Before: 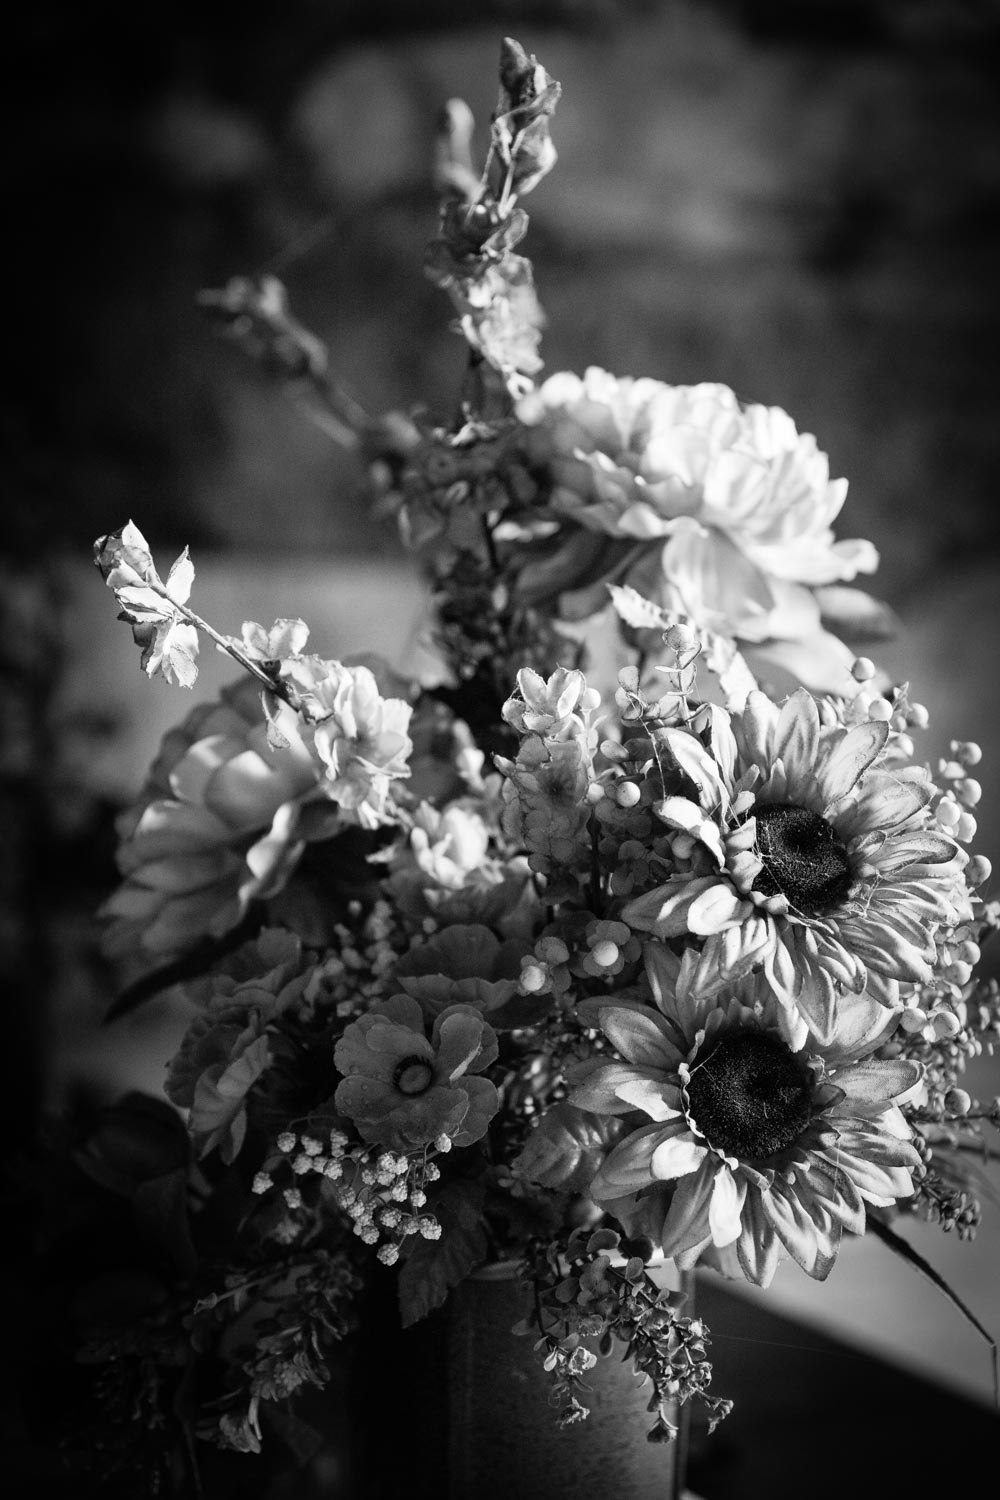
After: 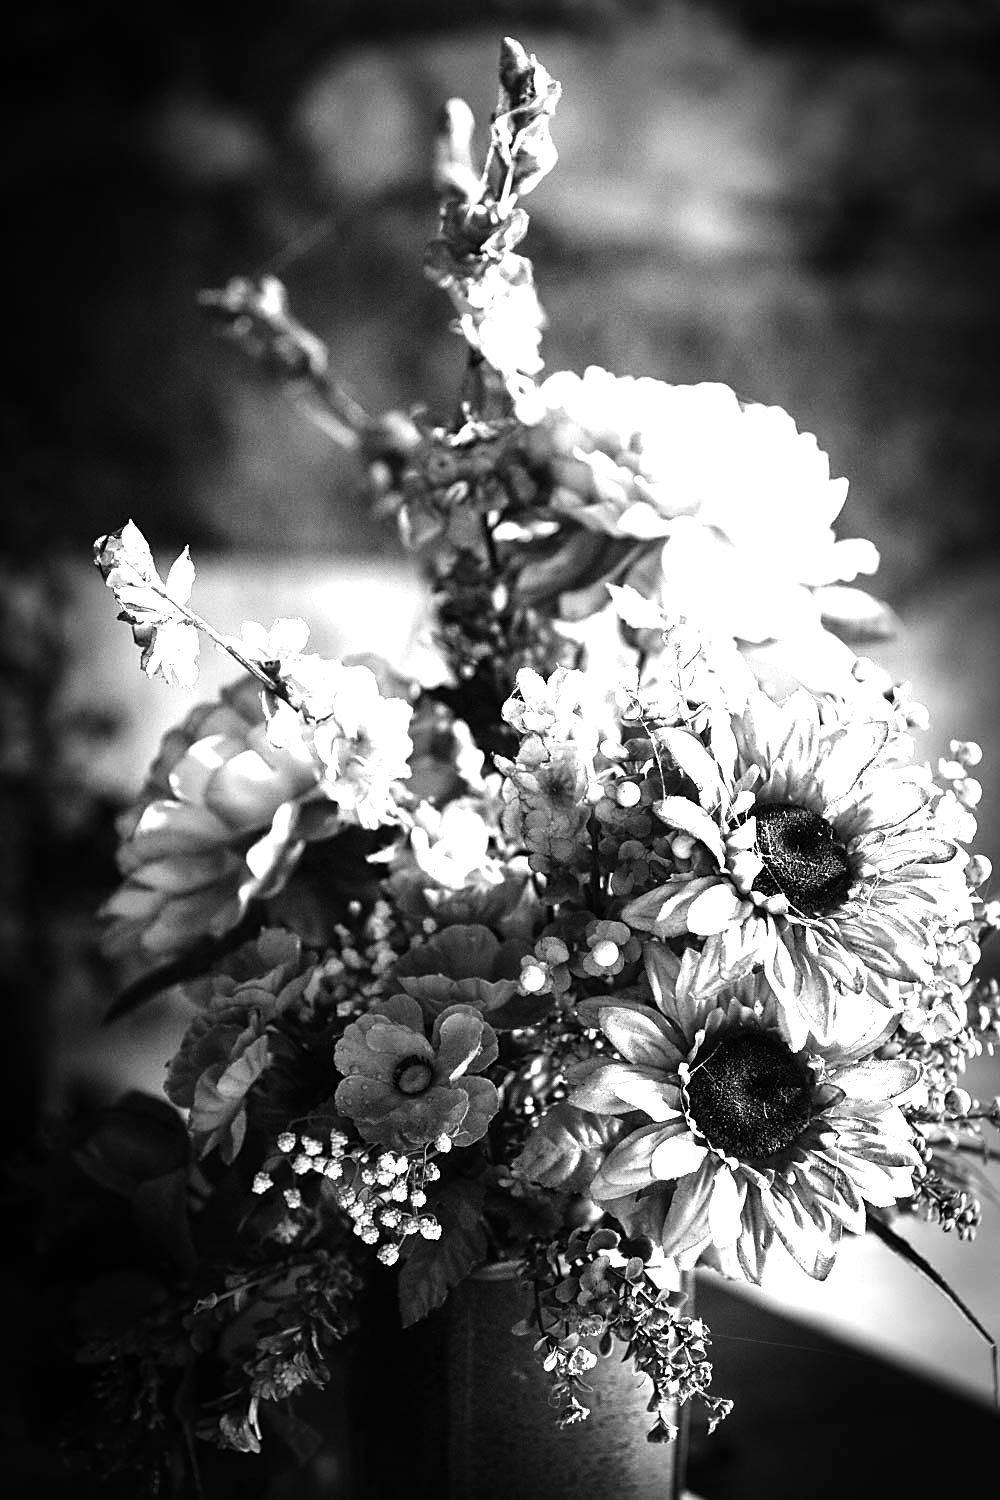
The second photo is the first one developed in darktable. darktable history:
tone equalizer: -8 EV -0.75 EV, -7 EV -0.7 EV, -6 EV -0.6 EV, -5 EV -0.4 EV, -3 EV 0.4 EV, -2 EV 0.6 EV, -1 EV 0.7 EV, +0 EV 0.75 EV, edges refinement/feathering 500, mask exposure compensation -1.57 EV, preserve details no
sharpen: radius 1.864, amount 0.398, threshold 1.271
exposure: black level correction 0, exposure 1 EV, compensate highlight preservation false
velvia: strength 17%
